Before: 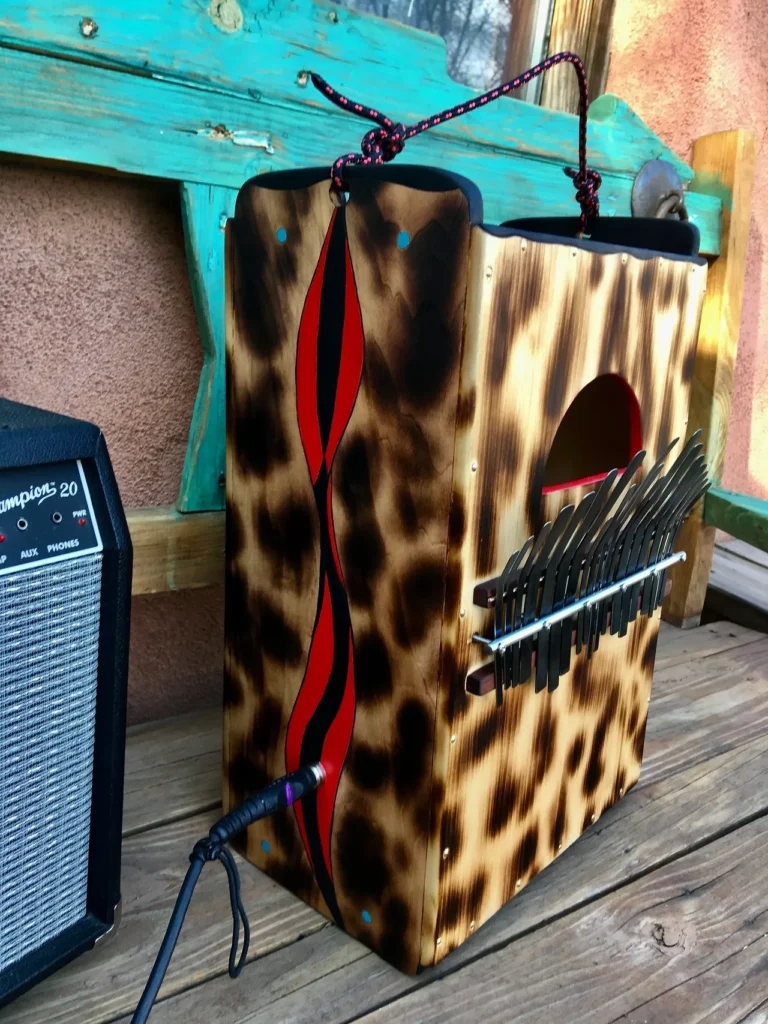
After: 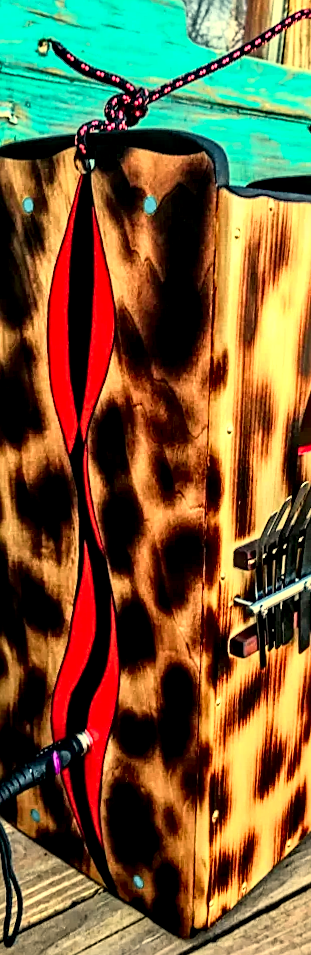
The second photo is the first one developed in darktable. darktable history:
sharpen: on, module defaults
tone curve: curves: ch0 [(0, 0.005) (0.103, 0.097) (0.18, 0.22) (0.378, 0.482) (0.504, 0.631) (0.663, 0.801) (0.834, 0.914) (1, 0.971)]; ch1 [(0, 0) (0.172, 0.123) (0.324, 0.253) (0.396, 0.388) (0.478, 0.461) (0.499, 0.498) (0.522, 0.528) (0.604, 0.692) (0.704, 0.818) (1, 1)]; ch2 [(0, 0) (0.411, 0.424) (0.496, 0.5) (0.515, 0.519) (0.555, 0.585) (0.628, 0.703) (1, 1)], color space Lab, independent channels, preserve colors none
crop: left 31.229%, right 27.105%
rotate and perspective: rotation -2.12°, lens shift (vertical) 0.009, lens shift (horizontal) -0.008, automatic cropping original format, crop left 0.036, crop right 0.964, crop top 0.05, crop bottom 0.959
contrast equalizer: octaves 7, y [[0.502, 0.517, 0.543, 0.576, 0.611, 0.631], [0.5 ×6], [0.5 ×6], [0 ×6], [0 ×6]]
white balance: red 1.138, green 0.996, blue 0.812
local contrast: highlights 60%, shadows 60%, detail 160%
